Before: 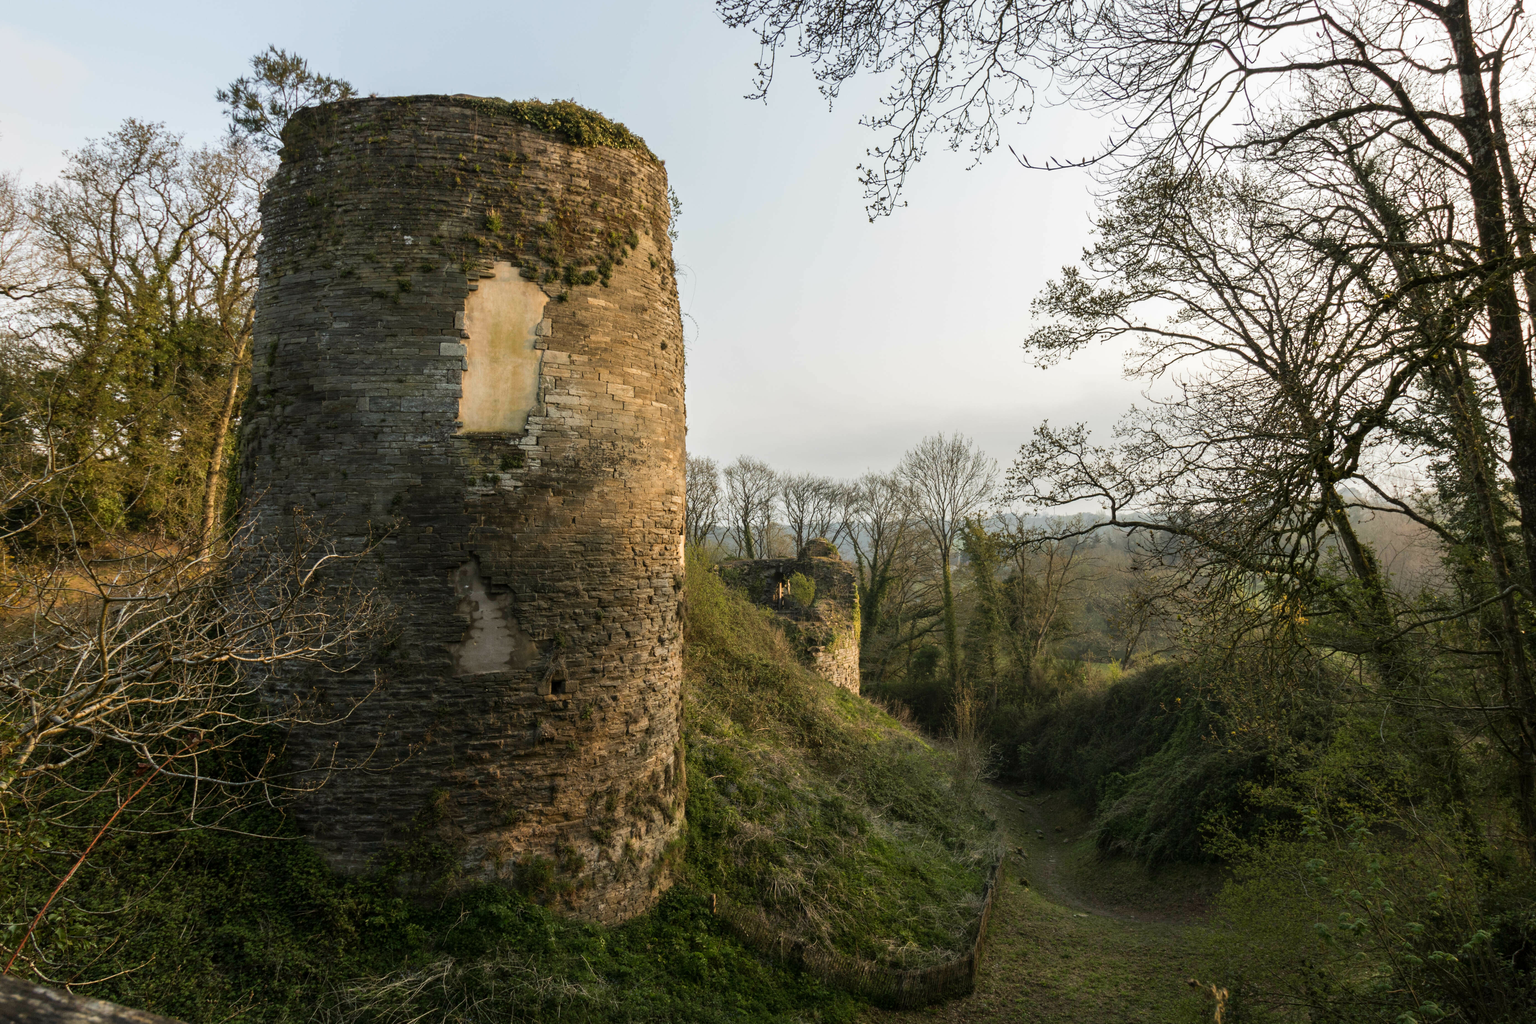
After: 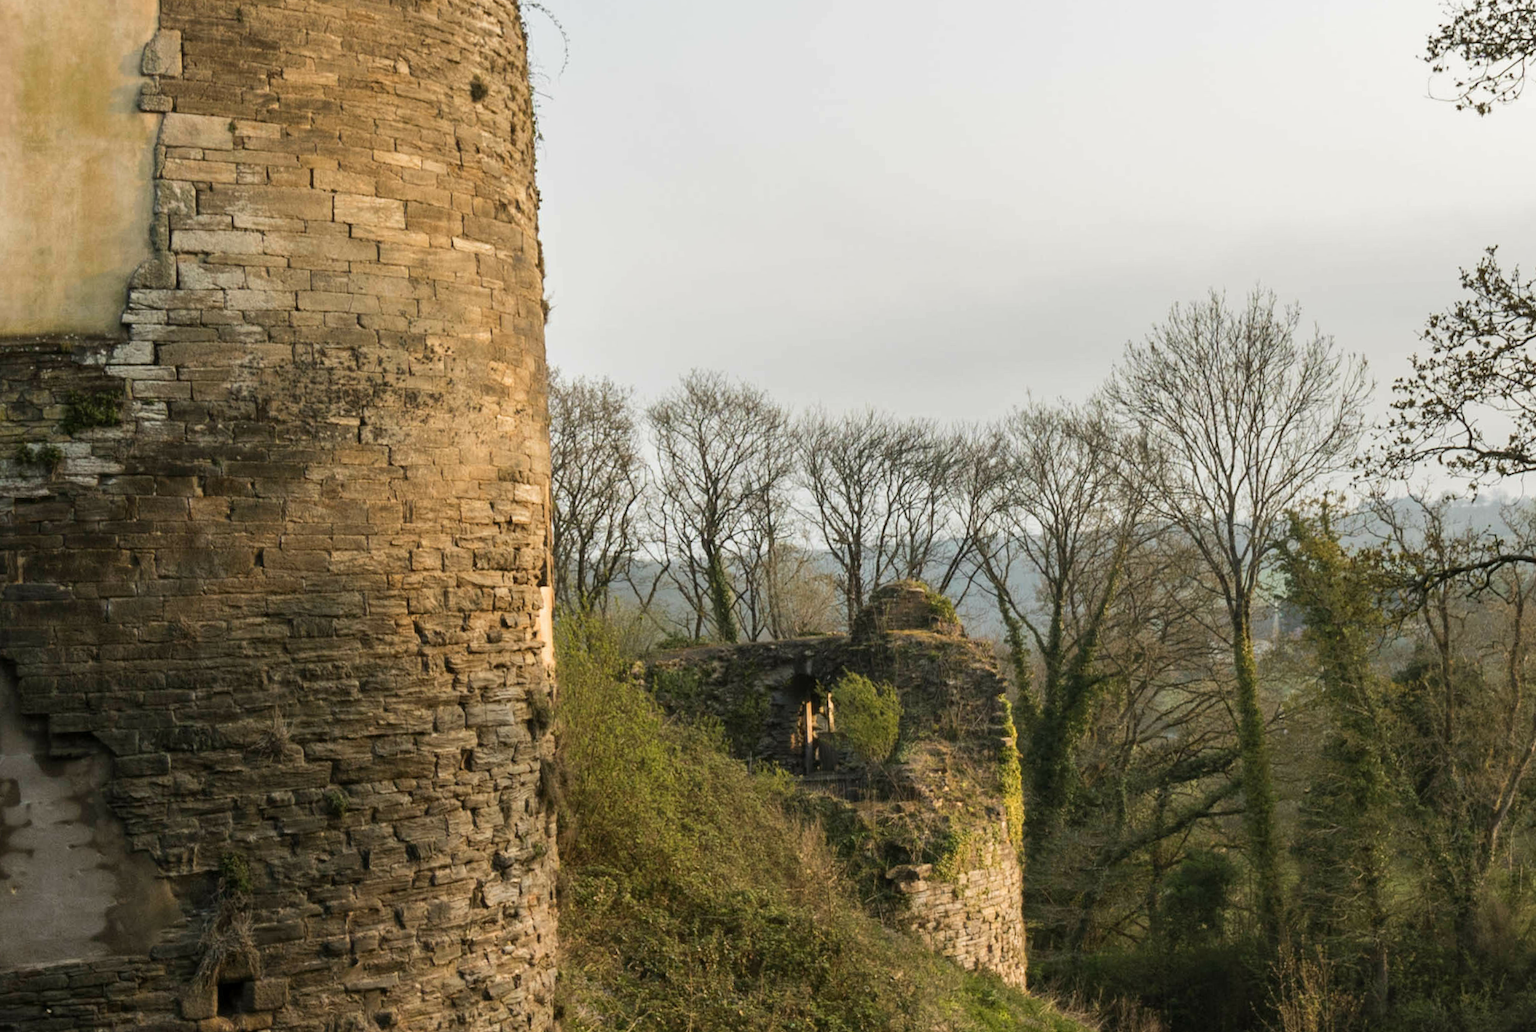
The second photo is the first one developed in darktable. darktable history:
crop: left 30%, top 30%, right 30%, bottom 30%
rotate and perspective: rotation -2.12°, lens shift (vertical) 0.009, lens shift (horizontal) -0.008, automatic cropping original format, crop left 0.036, crop right 0.964, crop top 0.05, crop bottom 0.959
